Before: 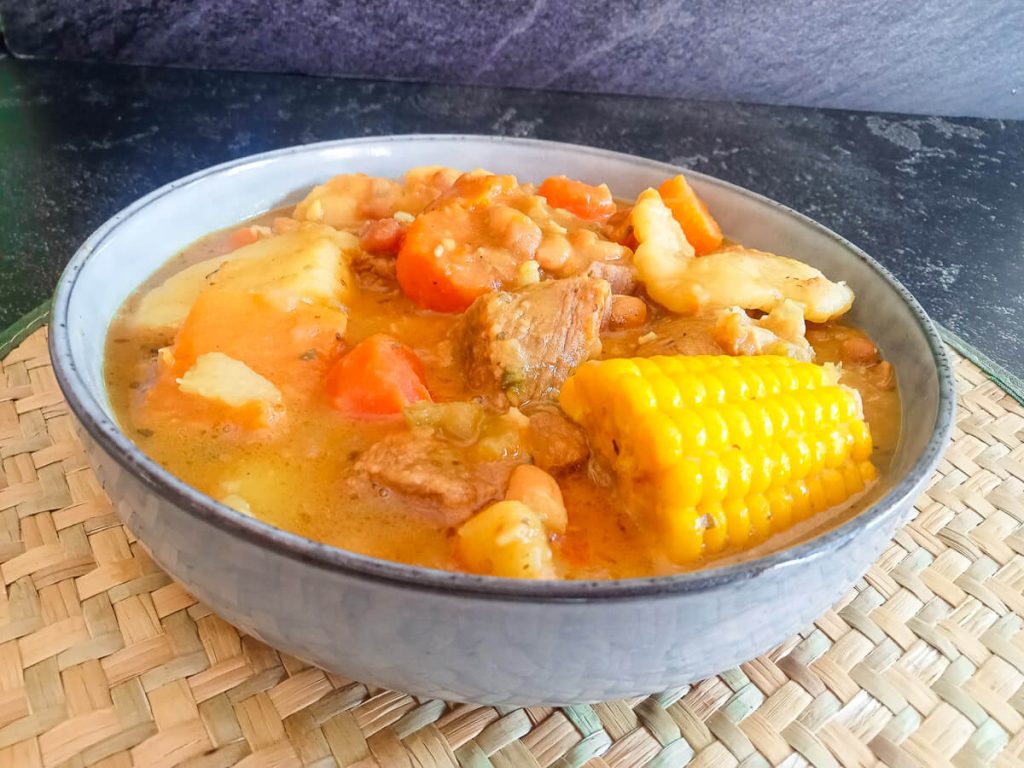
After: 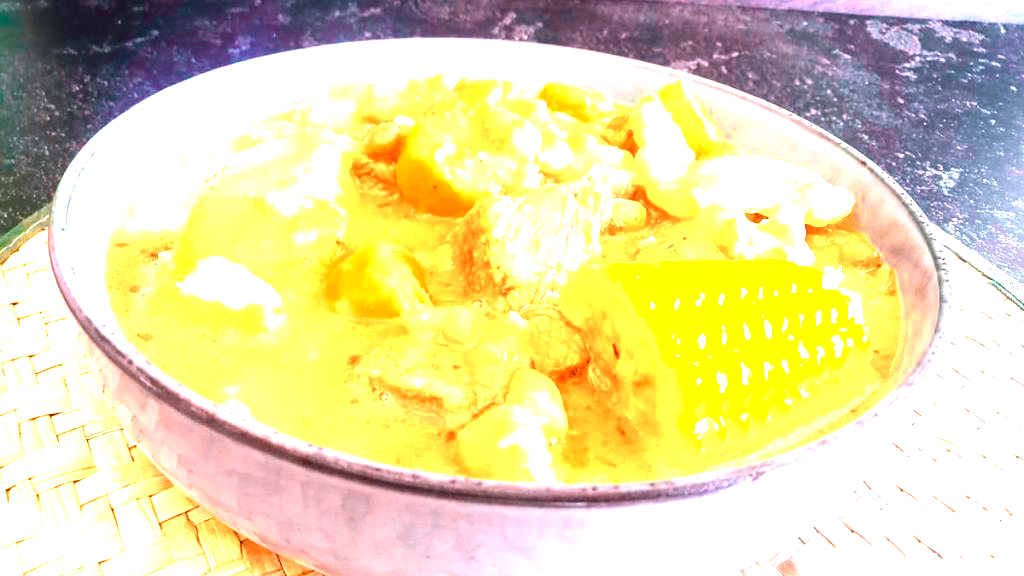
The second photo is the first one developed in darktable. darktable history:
crop and rotate: top 12.5%, bottom 12.5%
white balance: red 1.066, blue 1.119
exposure: exposure 1.089 EV, compensate highlight preservation false
color balance rgb: linear chroma grading › global chroma 9%, perceptual saturation grading › global saturation 36%, perceptual saturation grading › shadows 35%, perceptual brilliance grading › global brilliance 15%, perceptual brilliance grading › shadows -35%, global vibrance 15%
tone curve: curves: ch0 [(0, 0.012) (0.036, 0.035) (0.274, 0.288) (0.504, 0.536) (0.844, 0.84) (1, 0.983)]; ch1 [(0, 0) (0.389, 0.403) (0.462, 0.486) (0.499, 0.498) (0.511, 0.502) (0.536, 0.547) (0.567, 0.588) (0.626, 0.645) (0.749, 0.781) (1, 1)]; ch2 [(0, 0) (0.457, 0.486) (0.5, 0.5) (0.56, 0.551) (0.615, 0.607) (0.704, 0.732) (1, 1)], color space Lab, independent channels, preserve colors none
color zones: curves: ch0 [(0.018, 0.548) (0.224, 0.64) (0.425, 0.447) (0.675, 0.575) (0.732, 0.579)]; ch1 [(0.066, 0.487) (0.25, 0.5) (0.404, 0.43) (0.75, 0.421) (0.956, 0.421)]; ch2 [(0.044, 0.561) (0.215, 0.465) (0.399, 0.544) (0.465, 0.548) (0.614, 0.447) (0.724, 0.43) (0.882, 0.623) (0.956, 0.632)]
